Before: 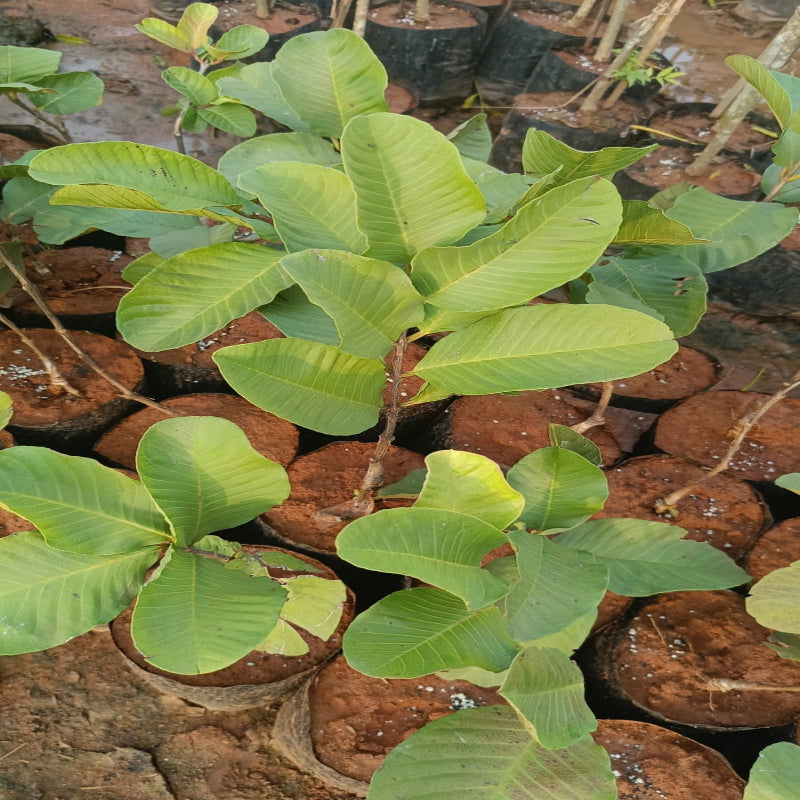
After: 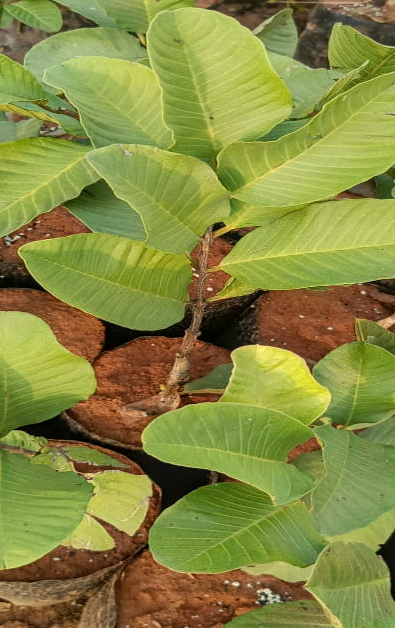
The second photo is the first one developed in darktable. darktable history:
white balance: red 1.029, blue 0.92
local contrast: on, module defaults
crop and rotate: angle 0.02°, left 24.353%, top 13.219%, right 26.156%, bottom 8.224%
